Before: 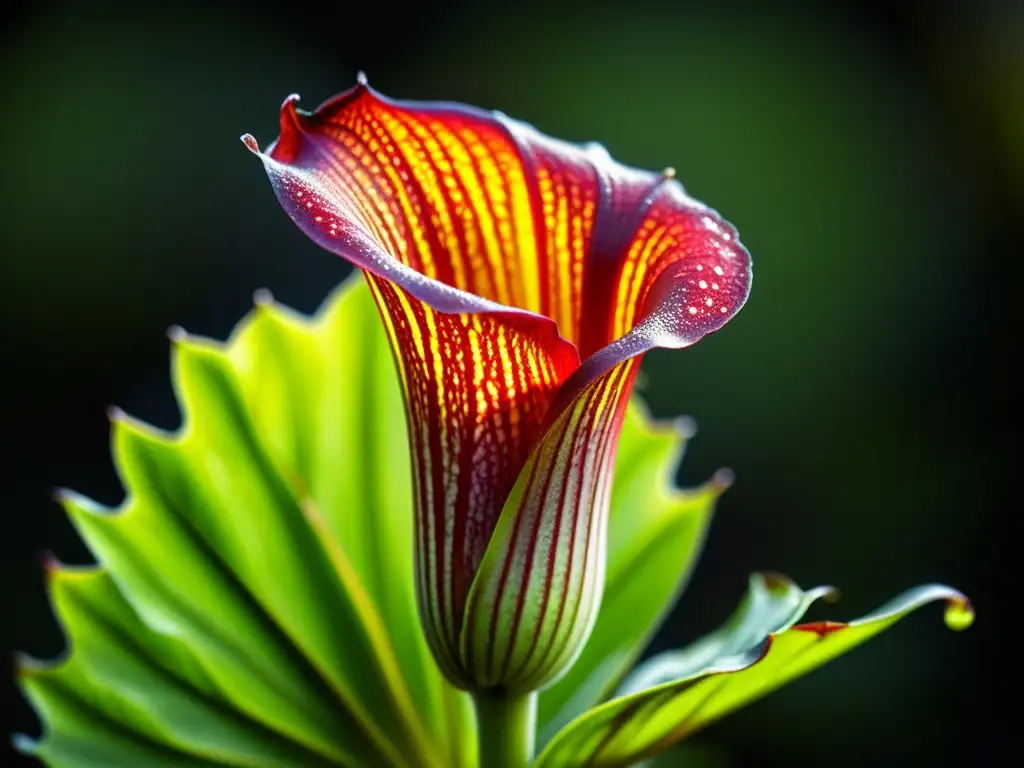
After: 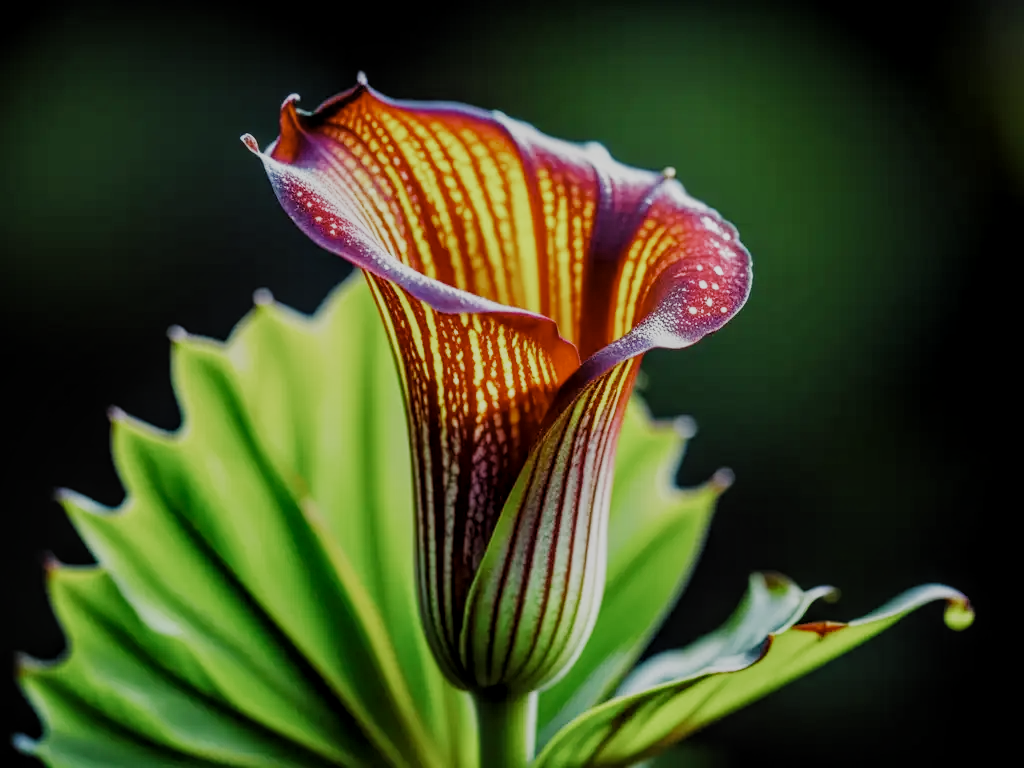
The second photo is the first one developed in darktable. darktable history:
color zones: curves: ch1 [(0.113, 0.438) (0.75, 0.5)]; ch2 [(0.12, 0.526) (0.75, 0.5)]
local contrast: on, module defaults
filmic rgb: black relative exposure -7.12 EV, white relative exposure 5.34 EV, hardness 3.03, preserve chrominance no, color science v5 (2021), contrast in shadows safe, contrast in highlights safe
